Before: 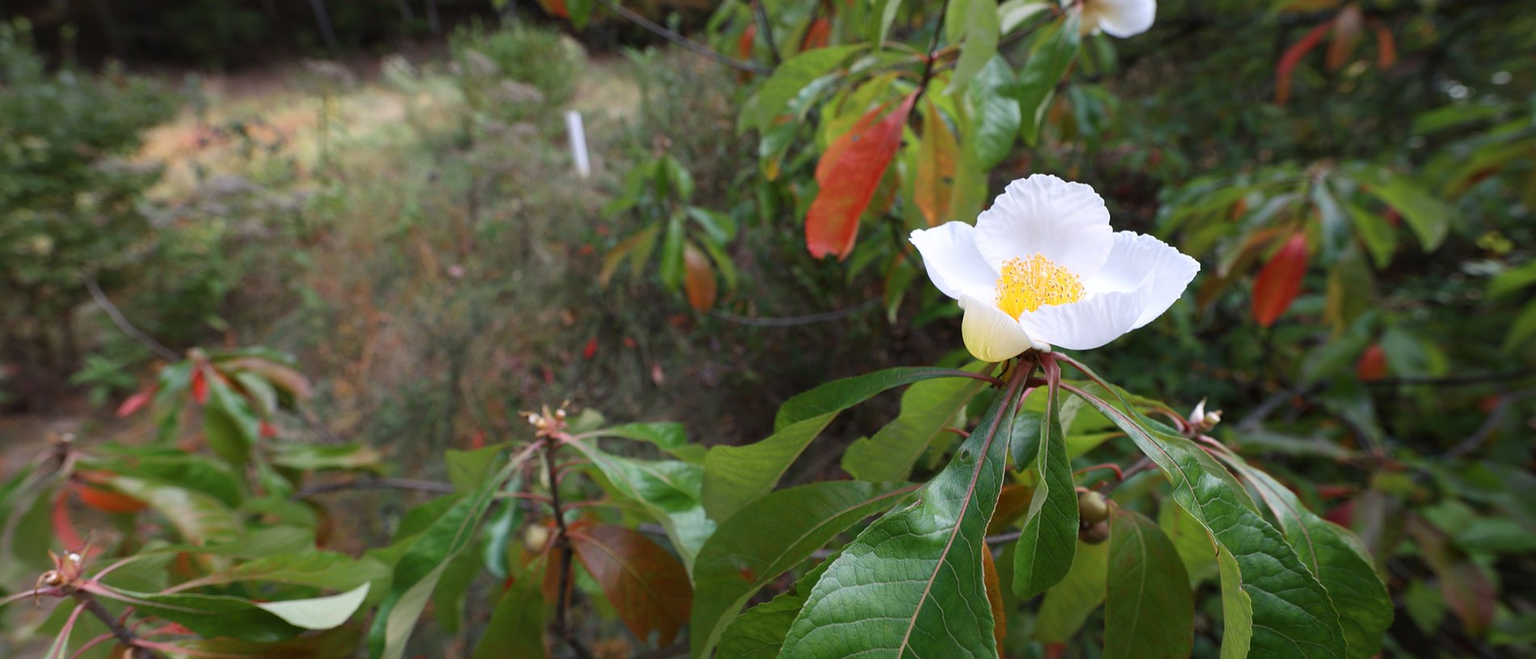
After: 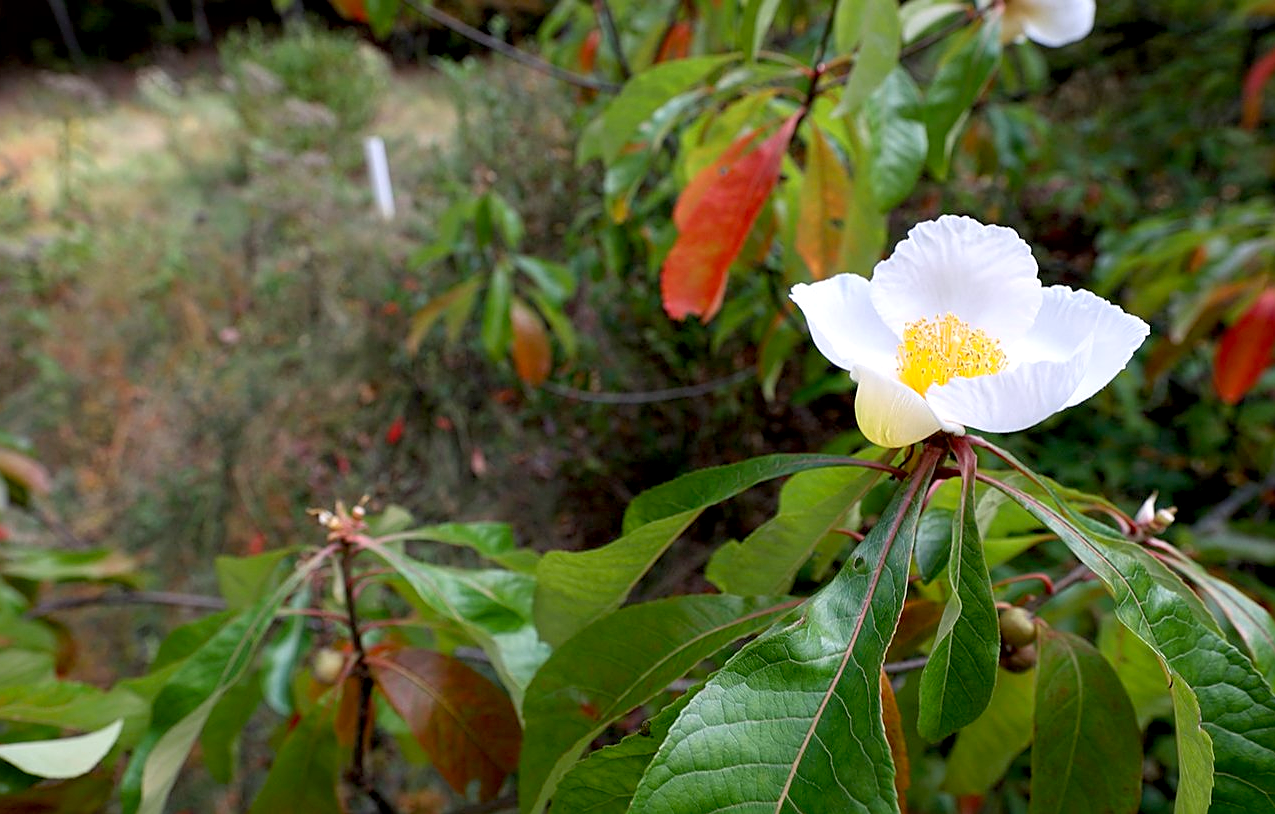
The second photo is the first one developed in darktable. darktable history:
crop and rotate: left 17.67%, right 15.173%
local contrast: highlights 104%, shadows 100%, detail 119%, midtone range 0.2
contrast brightness saturation: contrast 0.031, brightness 0.059, saturation 0.124
sharpen: on, module defaults
exposure: black level correction 0.01, compensate exposure bias true, compensate highlight preservation false
